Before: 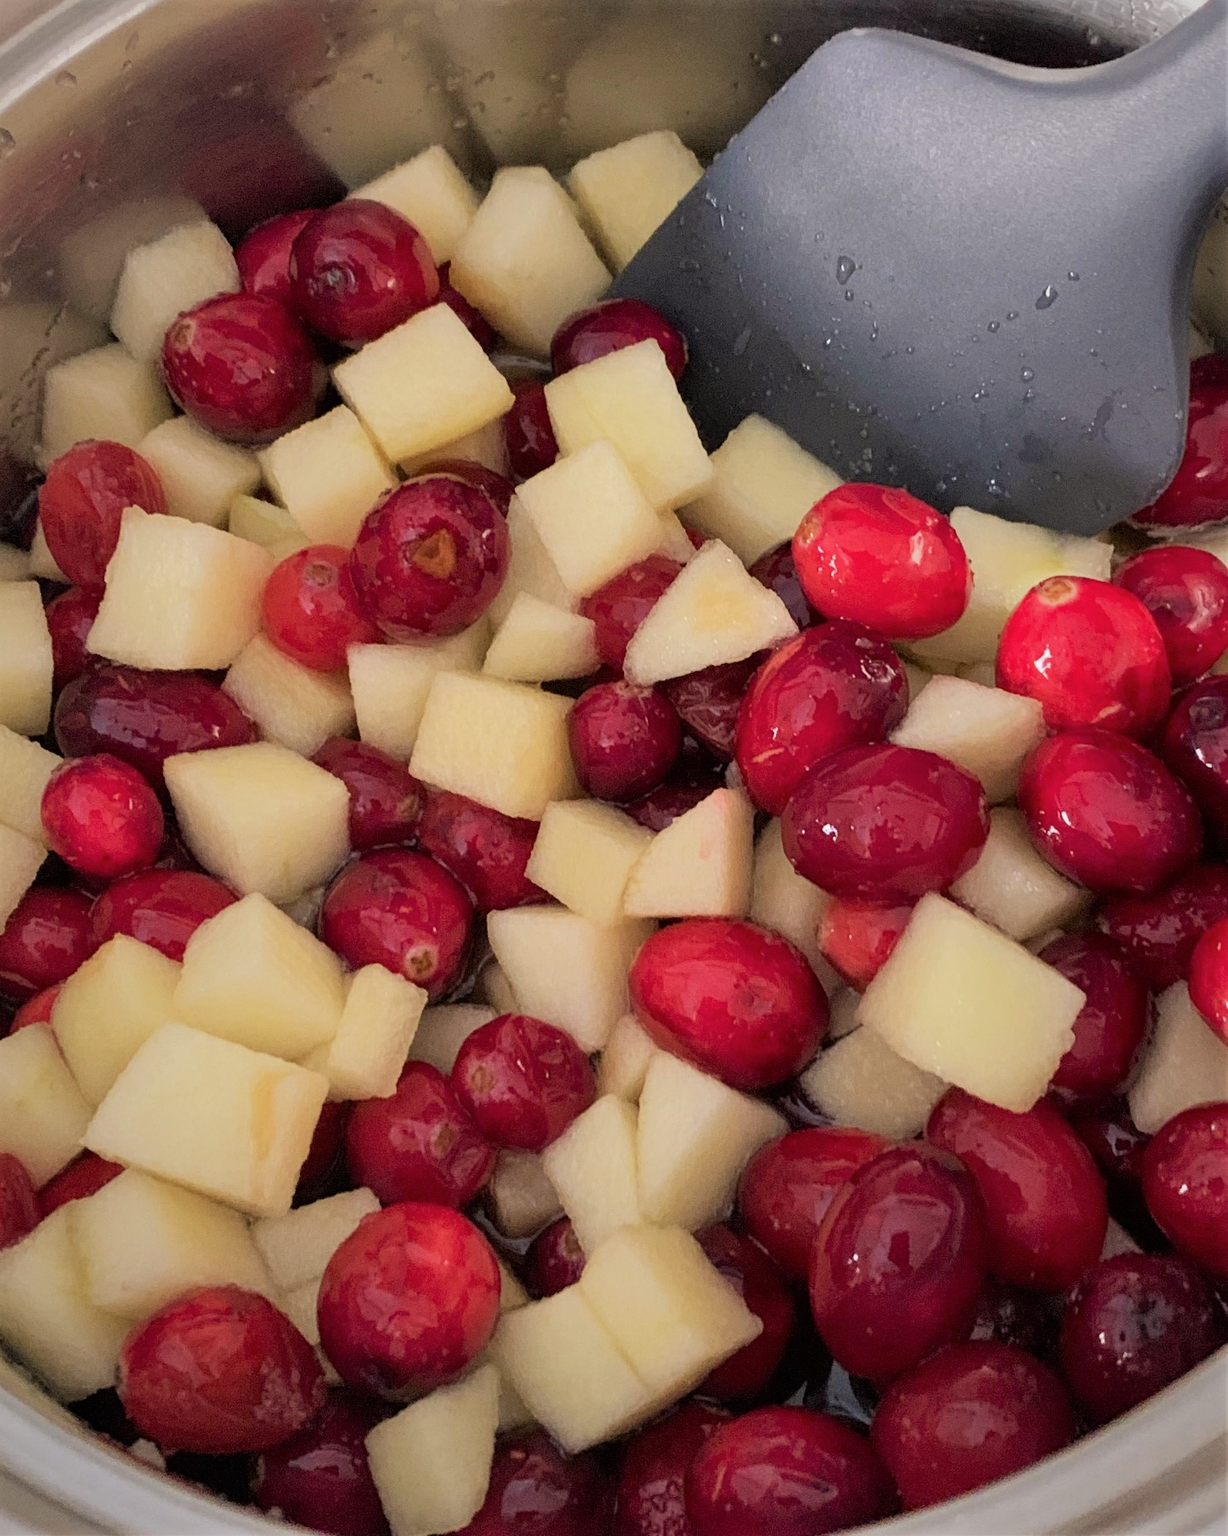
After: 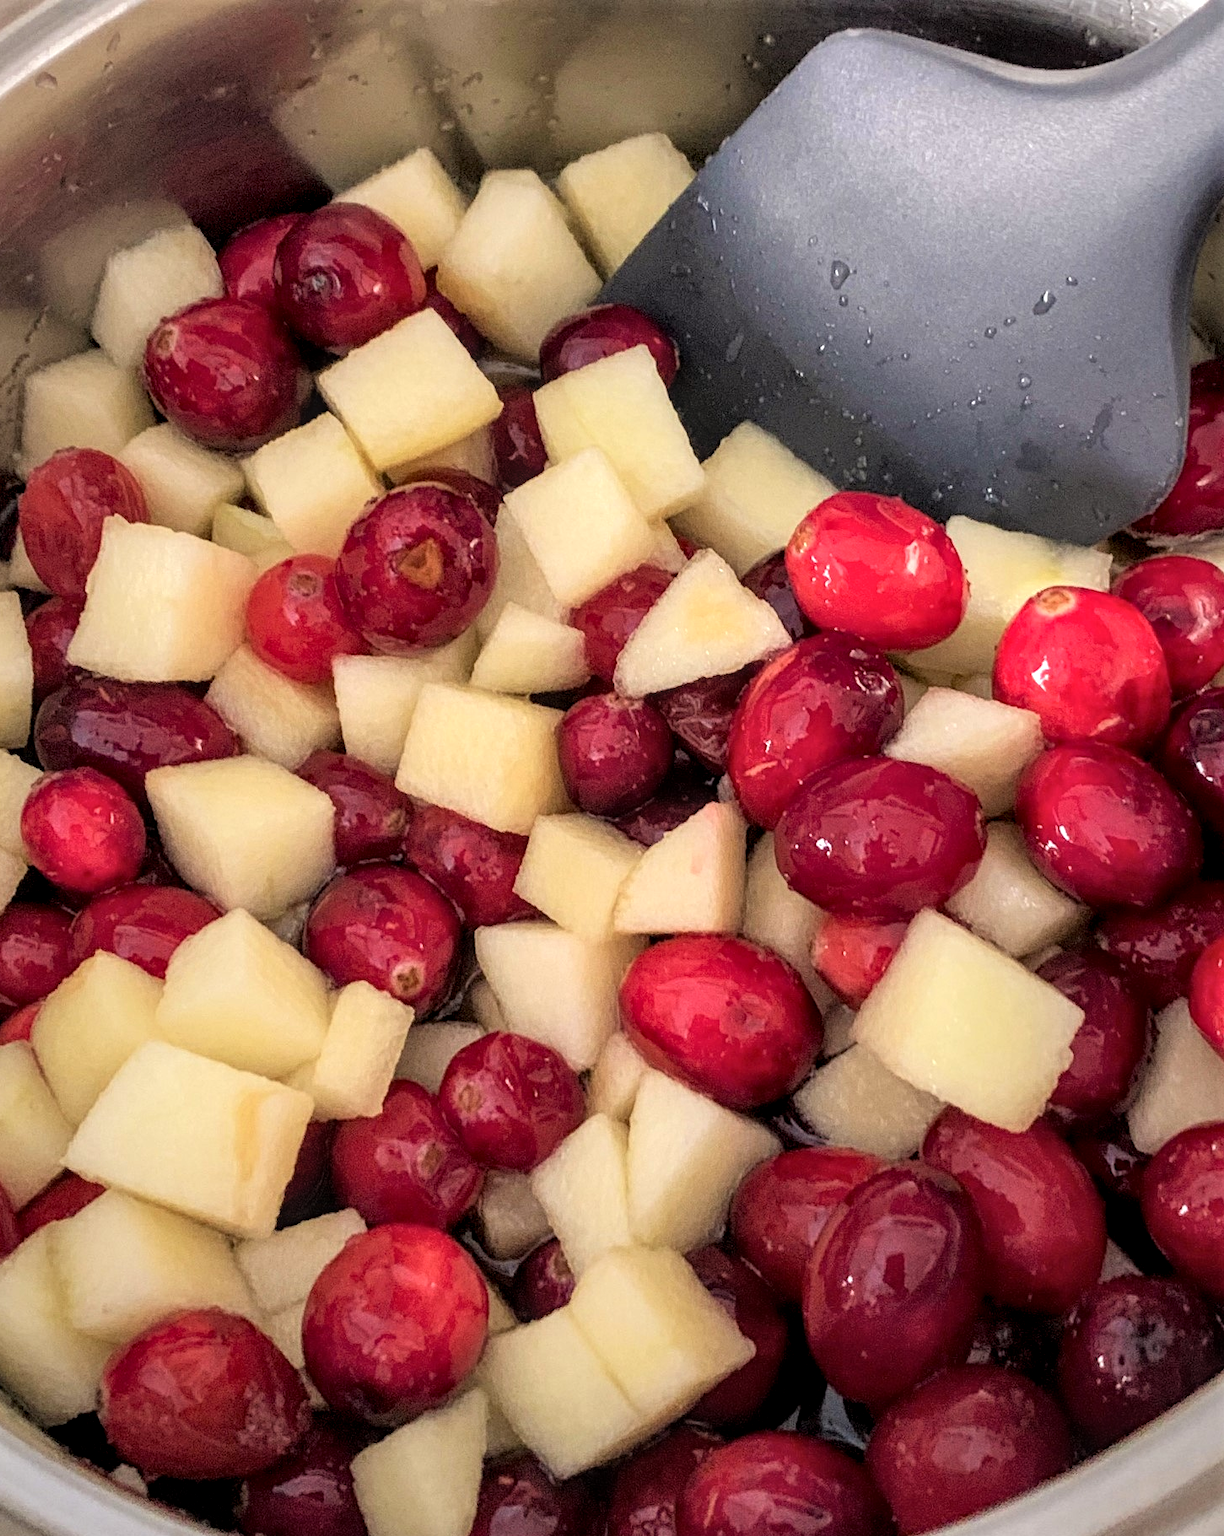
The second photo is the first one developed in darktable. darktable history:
crop: left 1.733%, right 0.287%, bottom 1.689%
local contrast: detail 130%
tone equalizer: -8 EV -0.382 EV, -7 EV -0.411 EV, -6 EV -0.335 EV, -5 EV -0.225 EV, -3 EV 0.252 EV, -2 EV 0.311 EV, -1 EV 0.41 EV, +0 EV 0.424 EV
